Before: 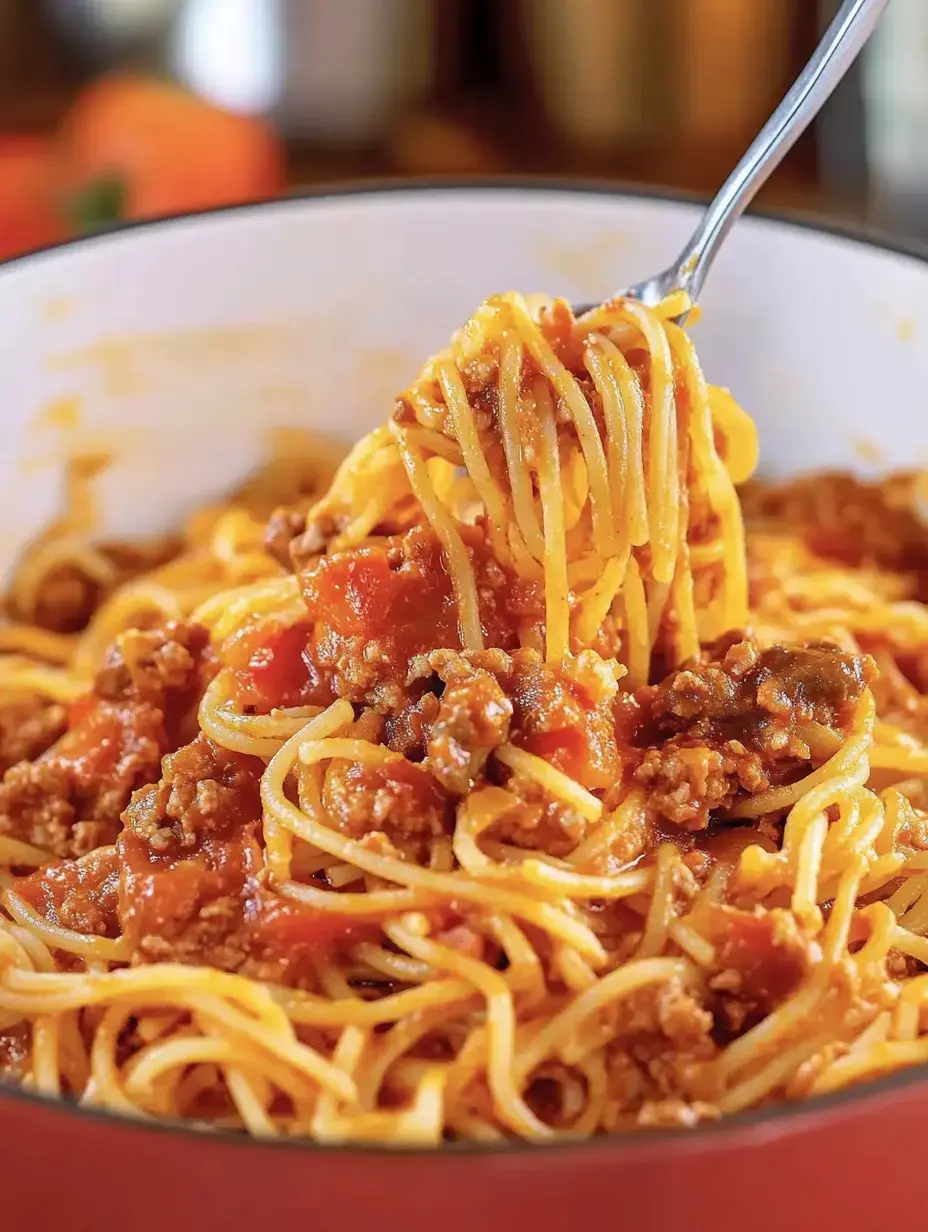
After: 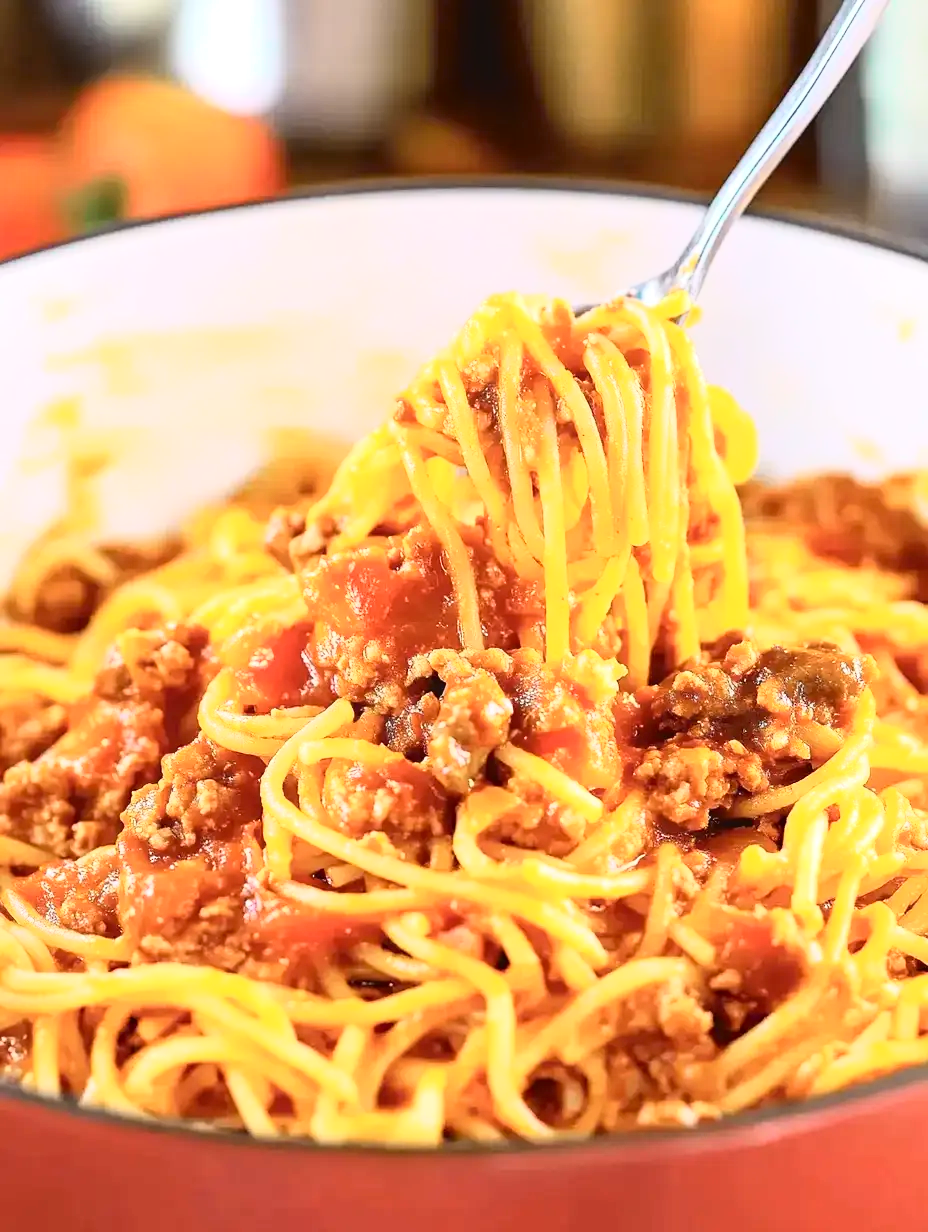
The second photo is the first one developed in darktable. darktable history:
tone curve: curves: ch0 [(0, 0.049) (0.113, 0.084) (0.285, 0.301) (0.673, 0.796) (0.845, 0.932) (0.994, 0.971)]; ch1 [(0, 0) (0.456, 0.424) (0.498, 0.5) (0.57, 0.557) (0.631, 0.635) (1, 1)]; ch2 [(0, 0) (0.395, 0.398) (0.44, 0.456) (0.502, 0.507) (0.55, 0.559) (0.67, 0.702) (1, 1)], color space Lab, independent channels, preserve colors none
exposure: exposure 0.564 EV, compensate exposure bias true, compensate highlight preservation false
